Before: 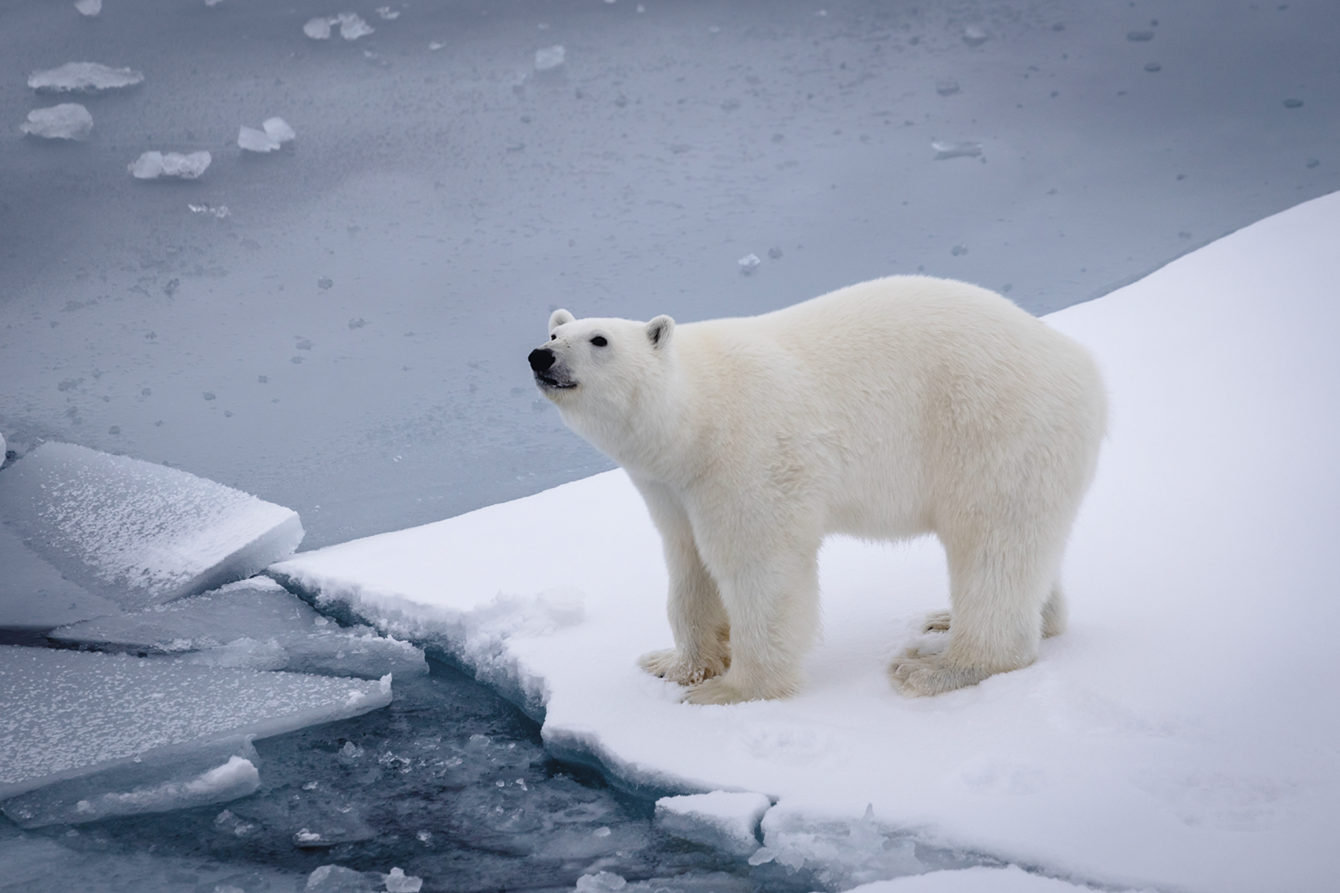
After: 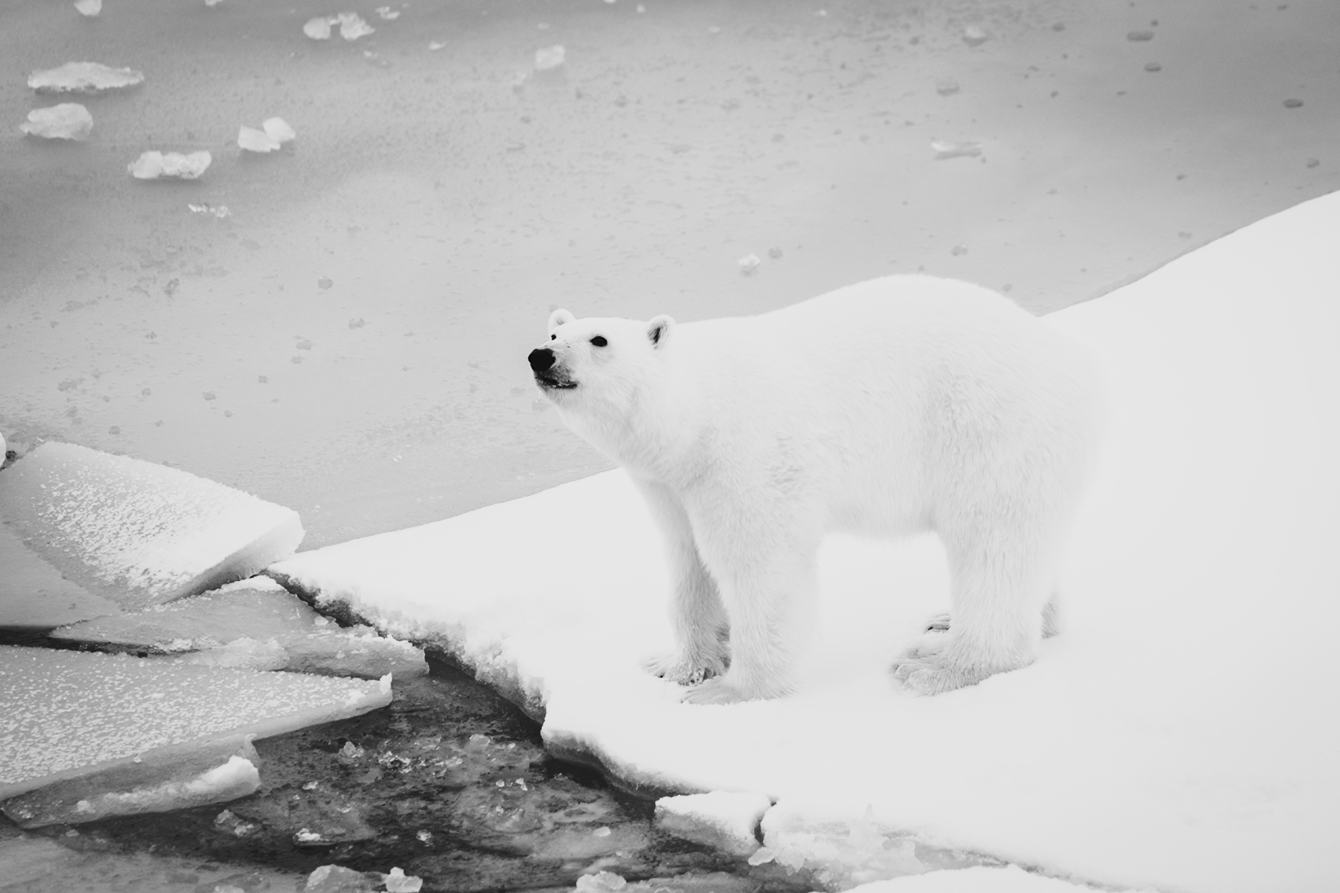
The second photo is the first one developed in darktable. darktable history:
monochrome: a -92.57, b 58.91
tone curve: curves: ch0 [(0, 0) (0.003, 0.037) (0.011, 0.061) (0.025, 0.104) (0.044, 0.145) (0.069, 0.145) (0.1, 0.127) (0.136, 0.175) (0.177, 0.207) (0.224, 0.252) (0.277, 0.341) (0.335, 0.446) (0.399, 0.554) (0.468, 0.658) (0.543, 0.757) (0.623, 0.843) (0.709, 0.919) (0.801, 0.958) (0.898, 0.975) (1, 1)], preserve colors none
